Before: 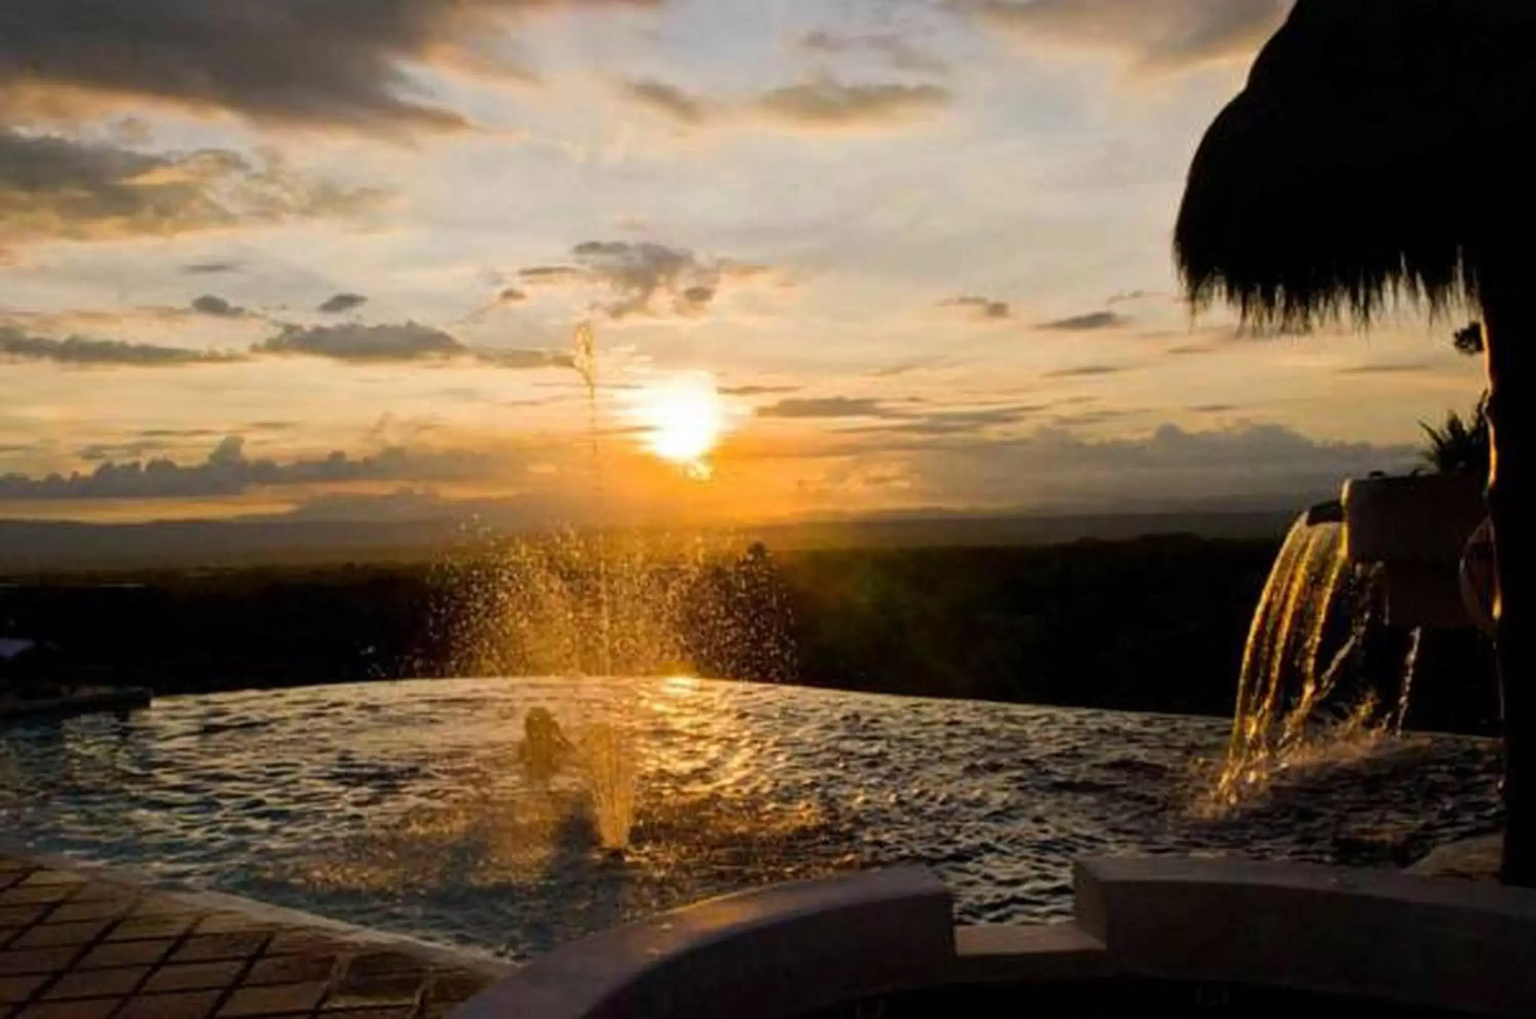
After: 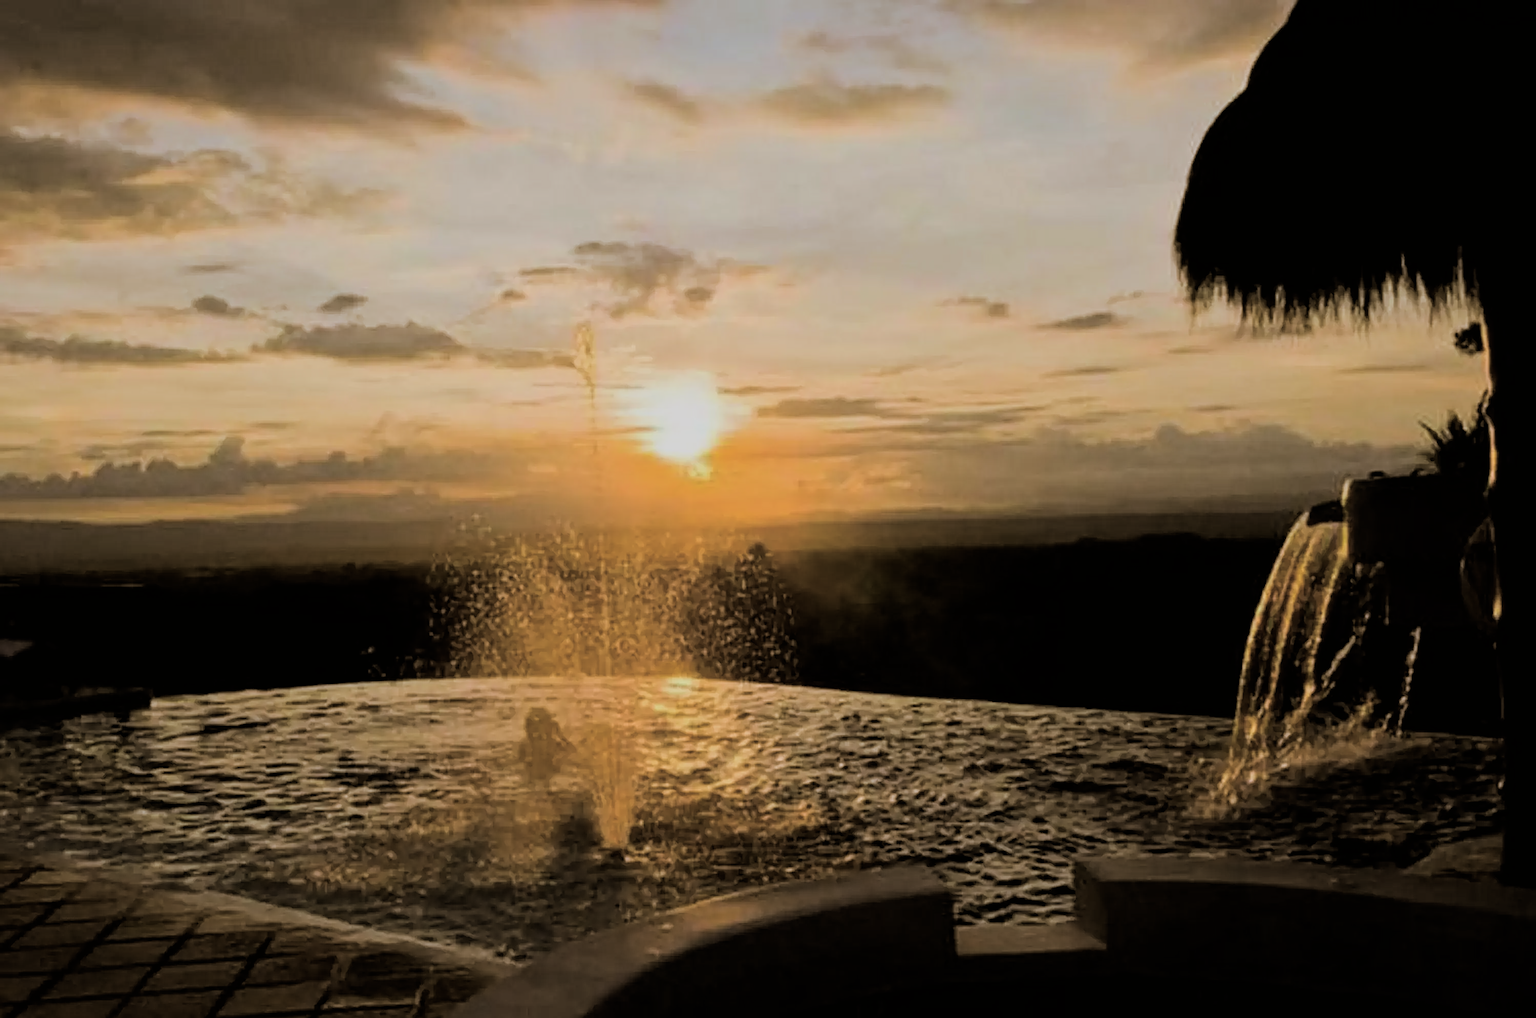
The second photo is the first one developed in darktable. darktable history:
split-toning: shadows › hue 37.98°, highlights › hue 185.58°, balance -55.261
filmic rgb: black relative exposure -7.65 EV, white relative exposure 4.56 EV, hardness 3.61
sharpen: amount 1
